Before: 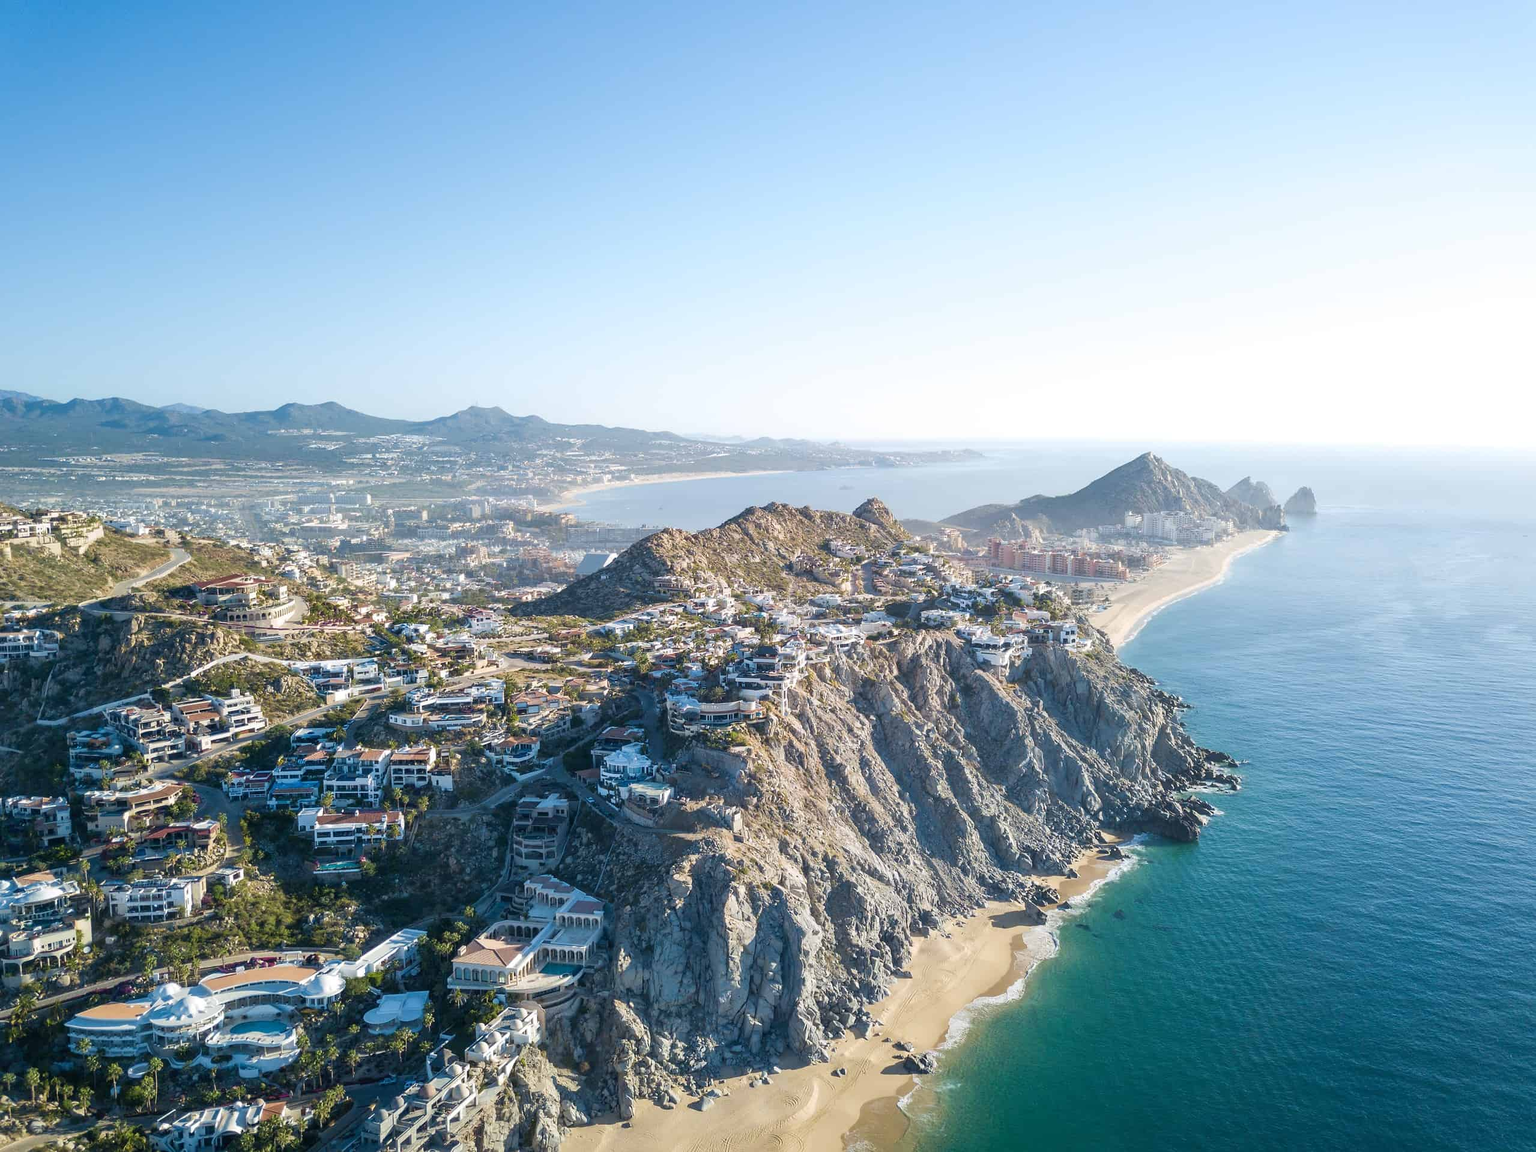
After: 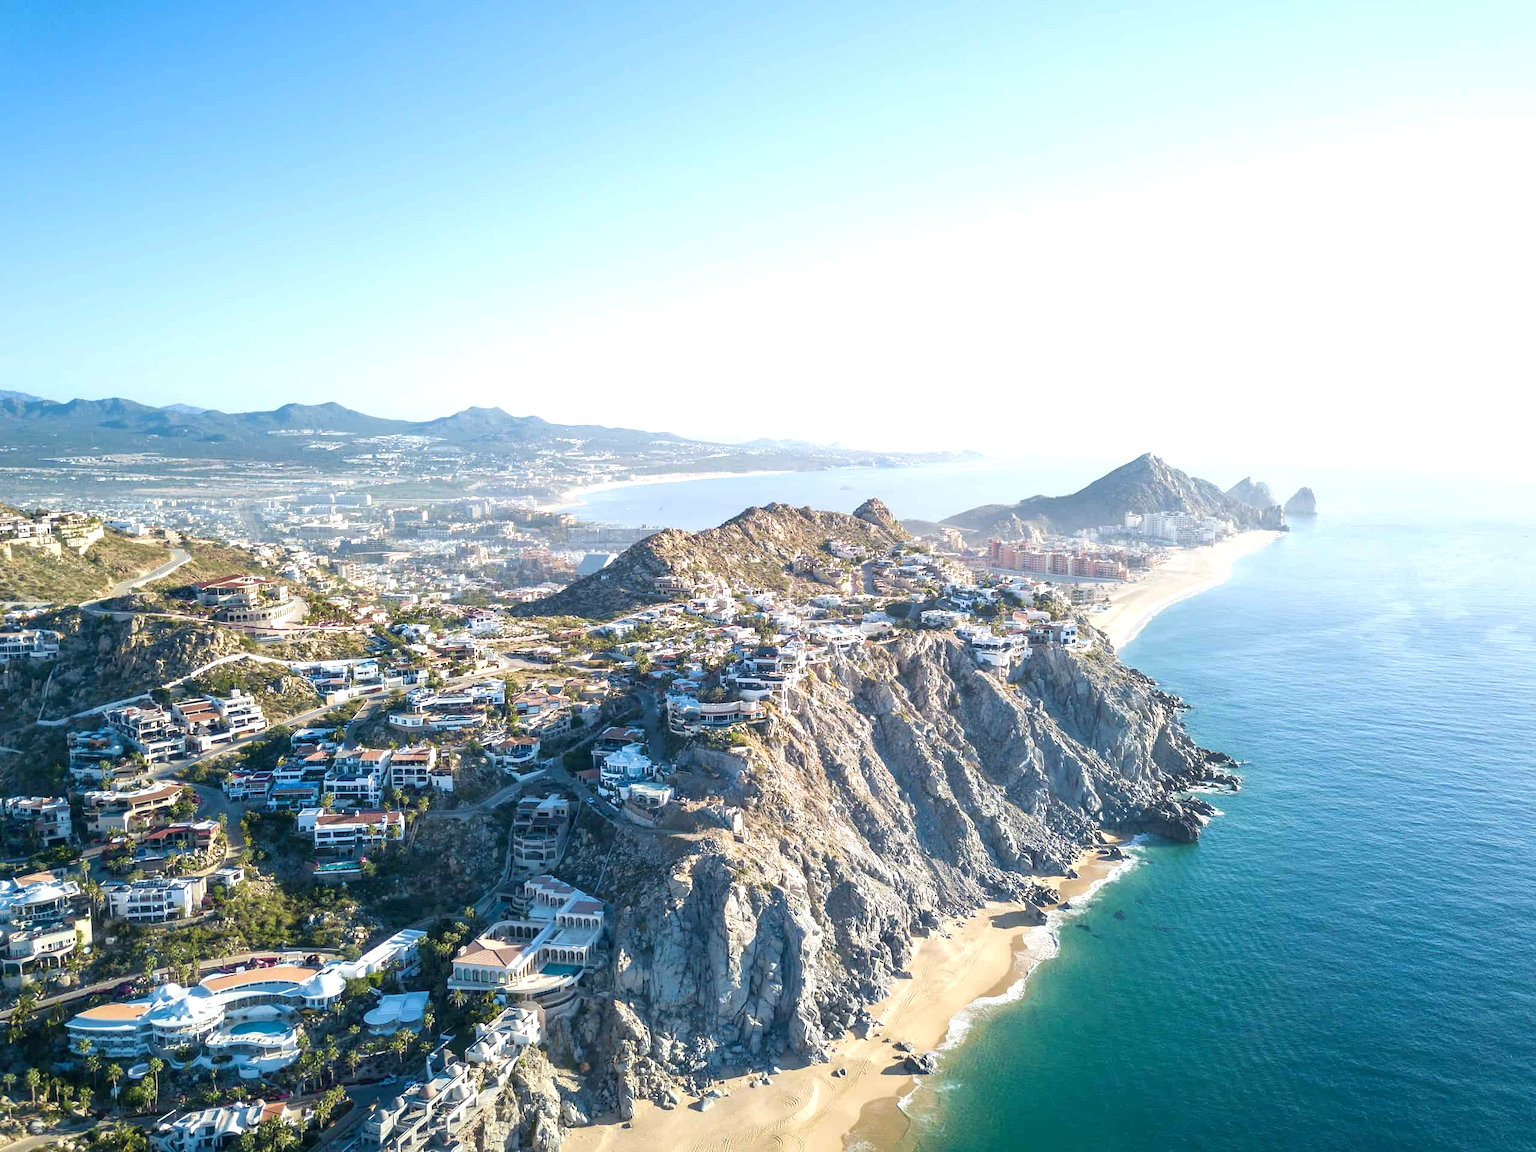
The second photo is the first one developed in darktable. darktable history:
tone equalizer: edges refinement/feathering 500, mask exposure compensation -1.57 EV, preserve details no
exposure: black level correction 0.001, exposure 0.498 EV, compensate exposure bias true, compensate highlight preservation false
